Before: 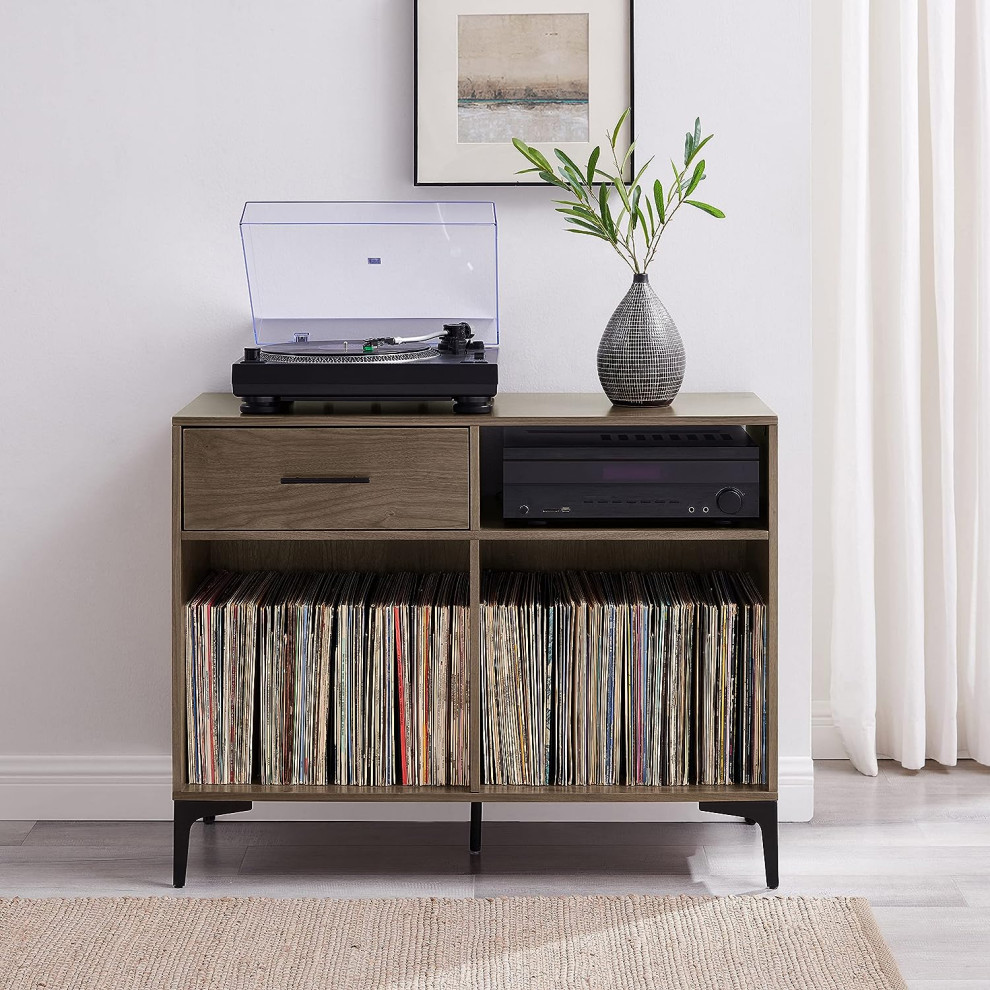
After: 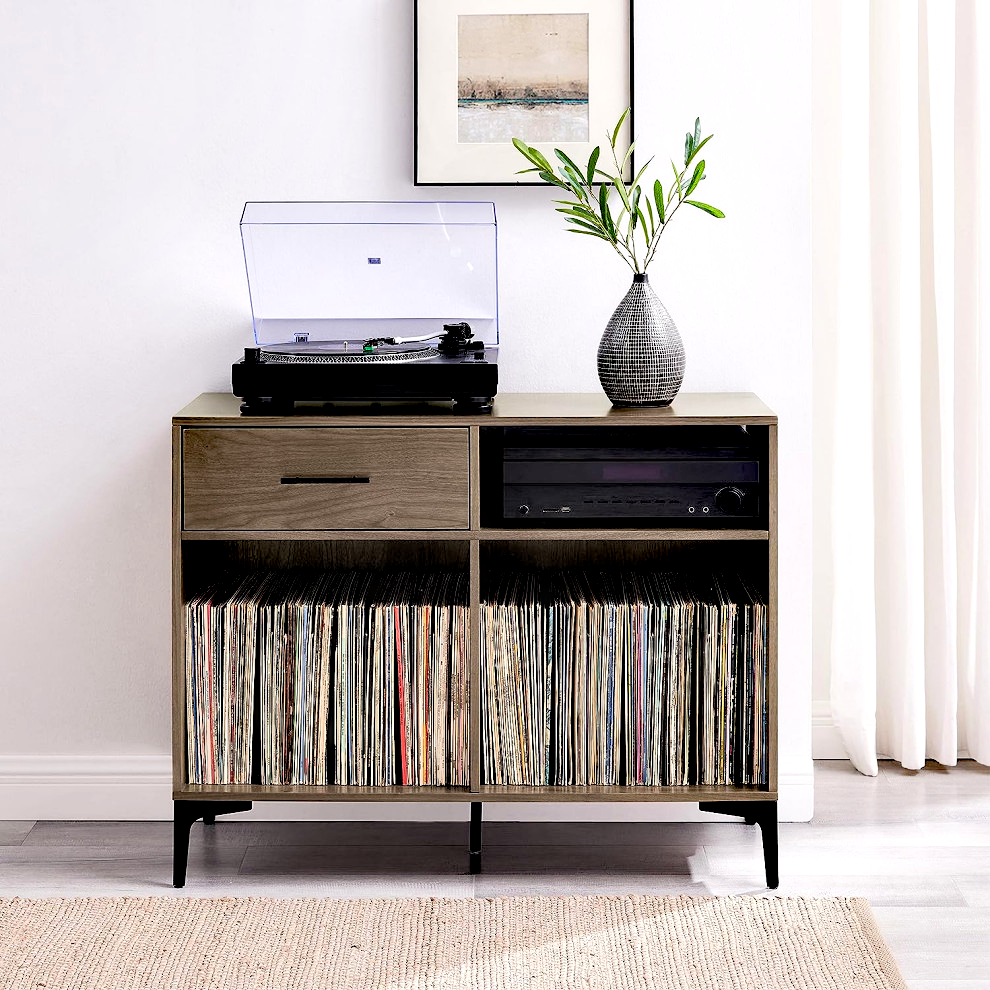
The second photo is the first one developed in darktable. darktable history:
base curve: curves: ch0 [(0.017, 0) (0.425, 0.441) (0.844, 0.933) (1, 1)], fusion 1
